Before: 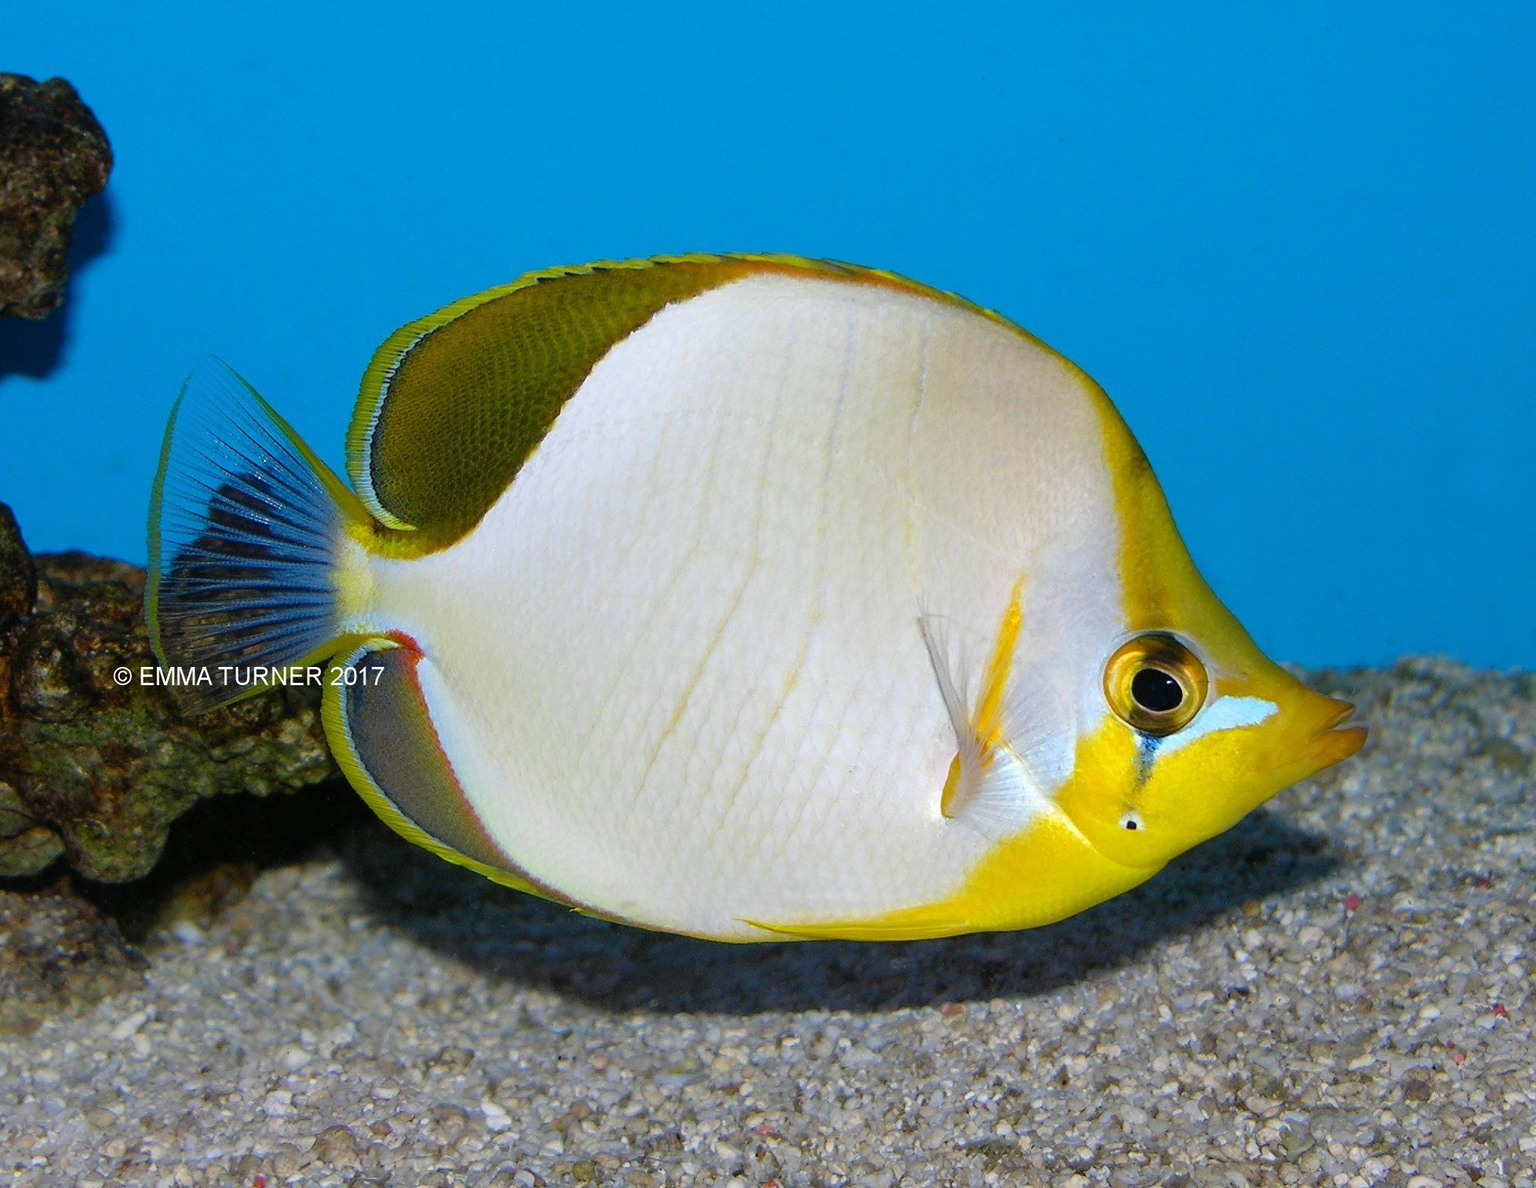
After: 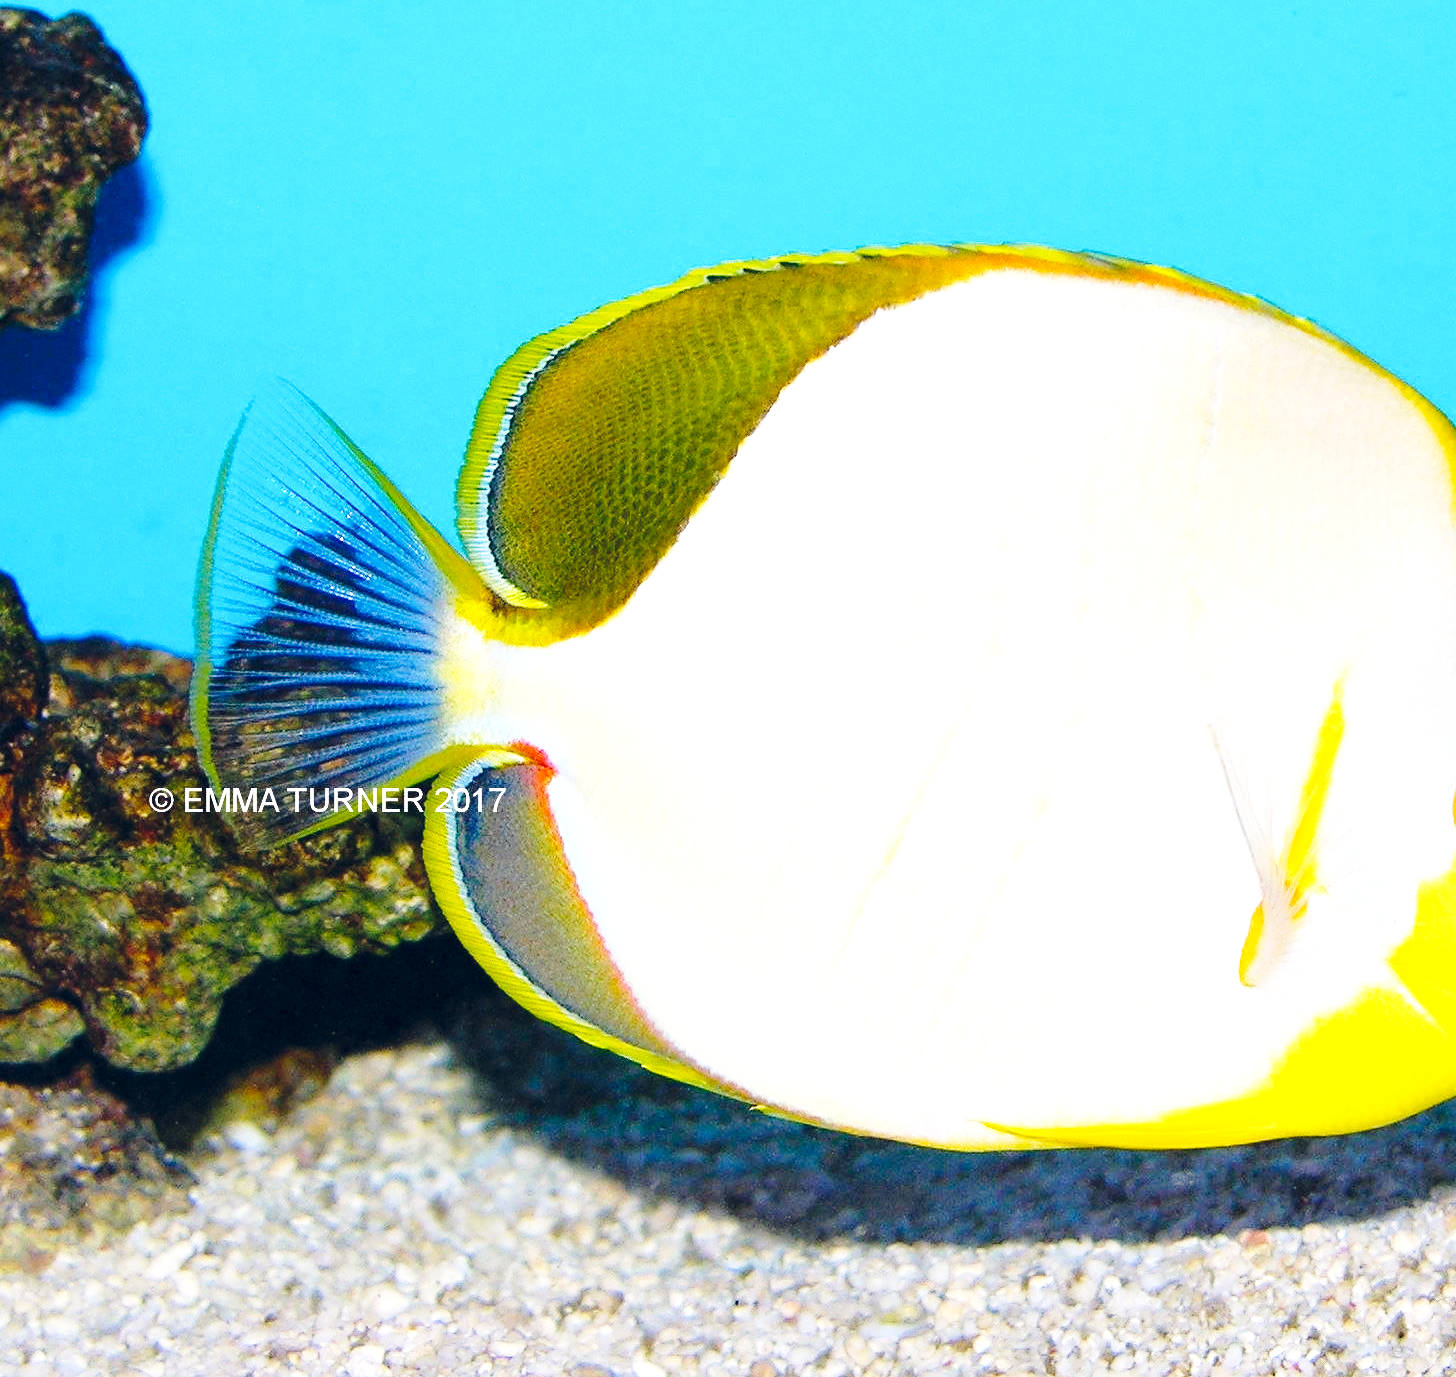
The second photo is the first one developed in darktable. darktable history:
exposure: black level correction 0, exposure 1 EV, compensate exposure bias true, compensate highlight preservation false
crop: top 5.803%, right 27.864%, bottom 5.804%
base curve: curves: ch0 [(0, 0) (0.028, 0.03) (0.121, 0.232) (0.46, 0.748) (0.859, 0.968) (1, 1)], preserve colors none
color balance rgb: shadows lift › hue 87.51°, highlights gain › chroma 1.35%, highlights gain › hue 55.1°, global offset › chroma 0.13%, global offset › hue 253.66°, perceptual saturation grading › global saturation 16.38%
